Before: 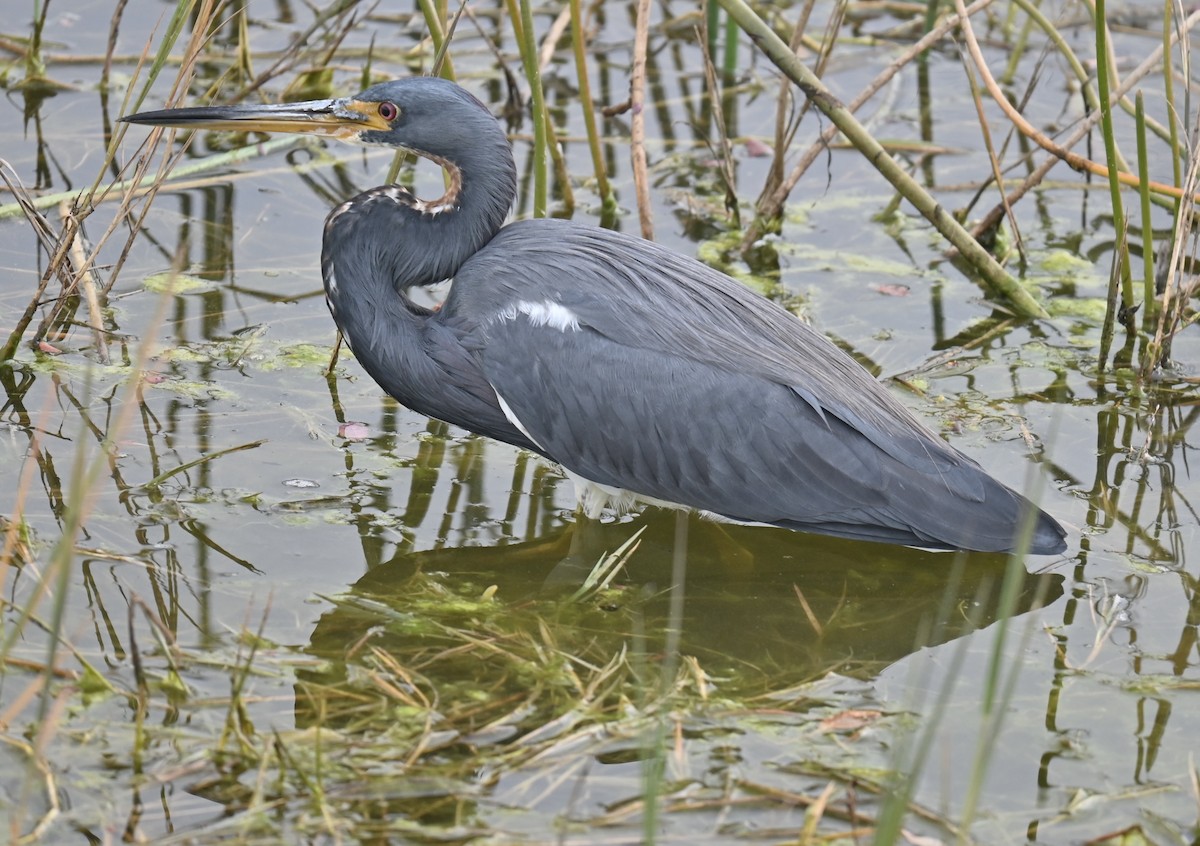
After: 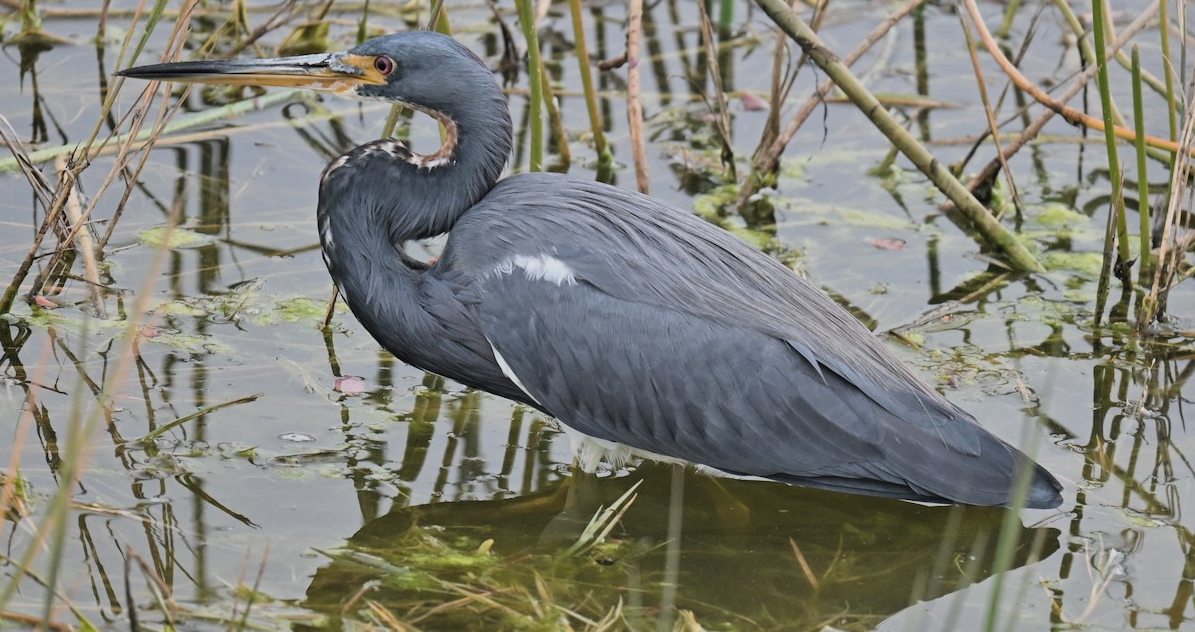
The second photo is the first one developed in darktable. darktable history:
filmic rgb: black relative exposure -5 EV, white relative exposure 3.5 EV, hardness 3.19, contrast 1.2, highlights saturation mix -30%
exposure: black level correction -0.014, exposure -0.193 EV, compensate highlight preservation false
crop: left 0.387%, top 5.469%, bottom 19.809%
